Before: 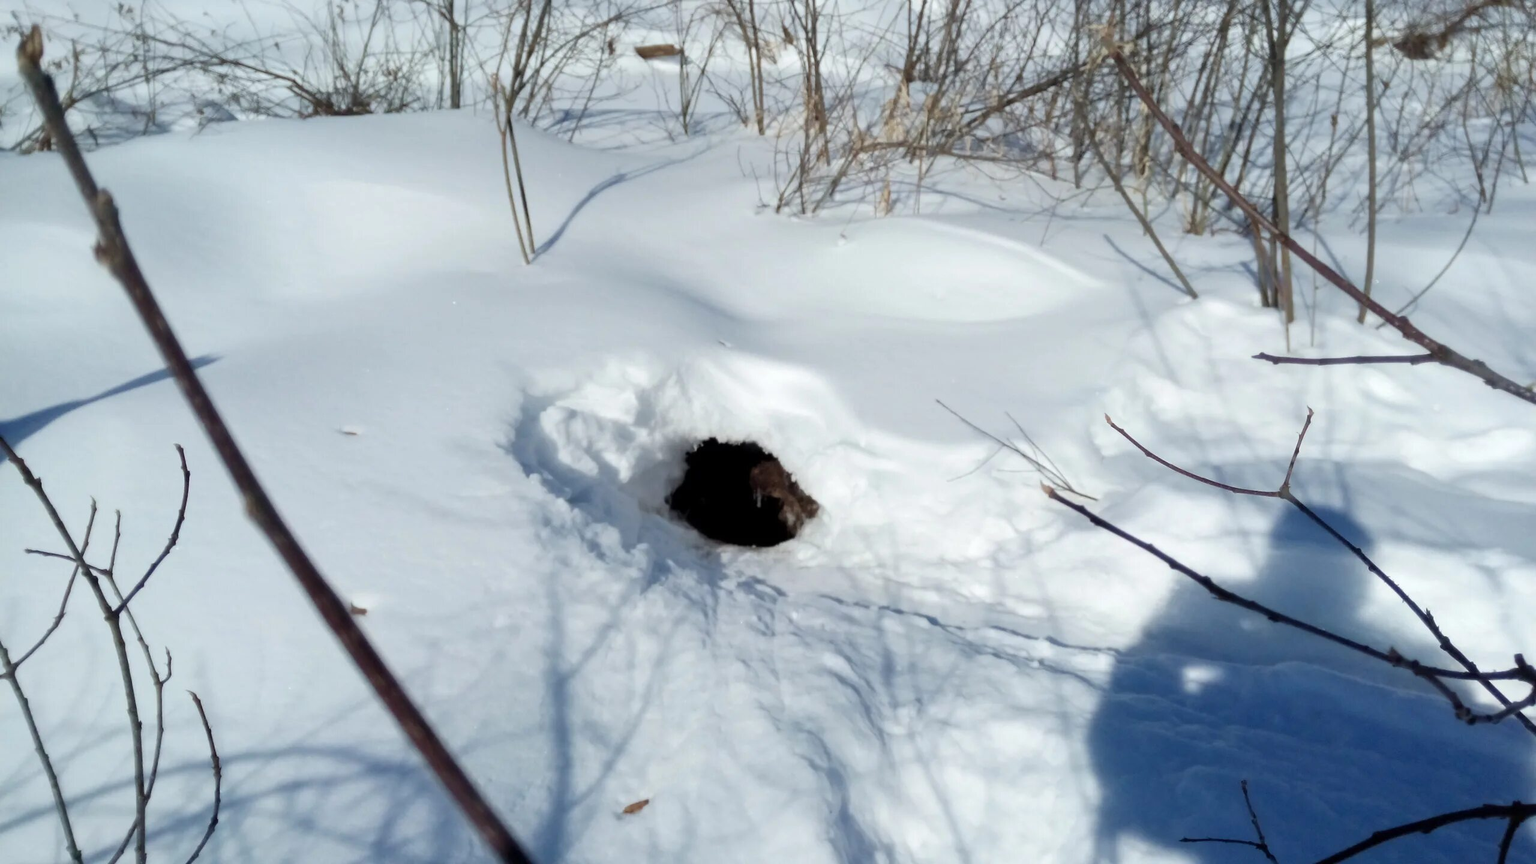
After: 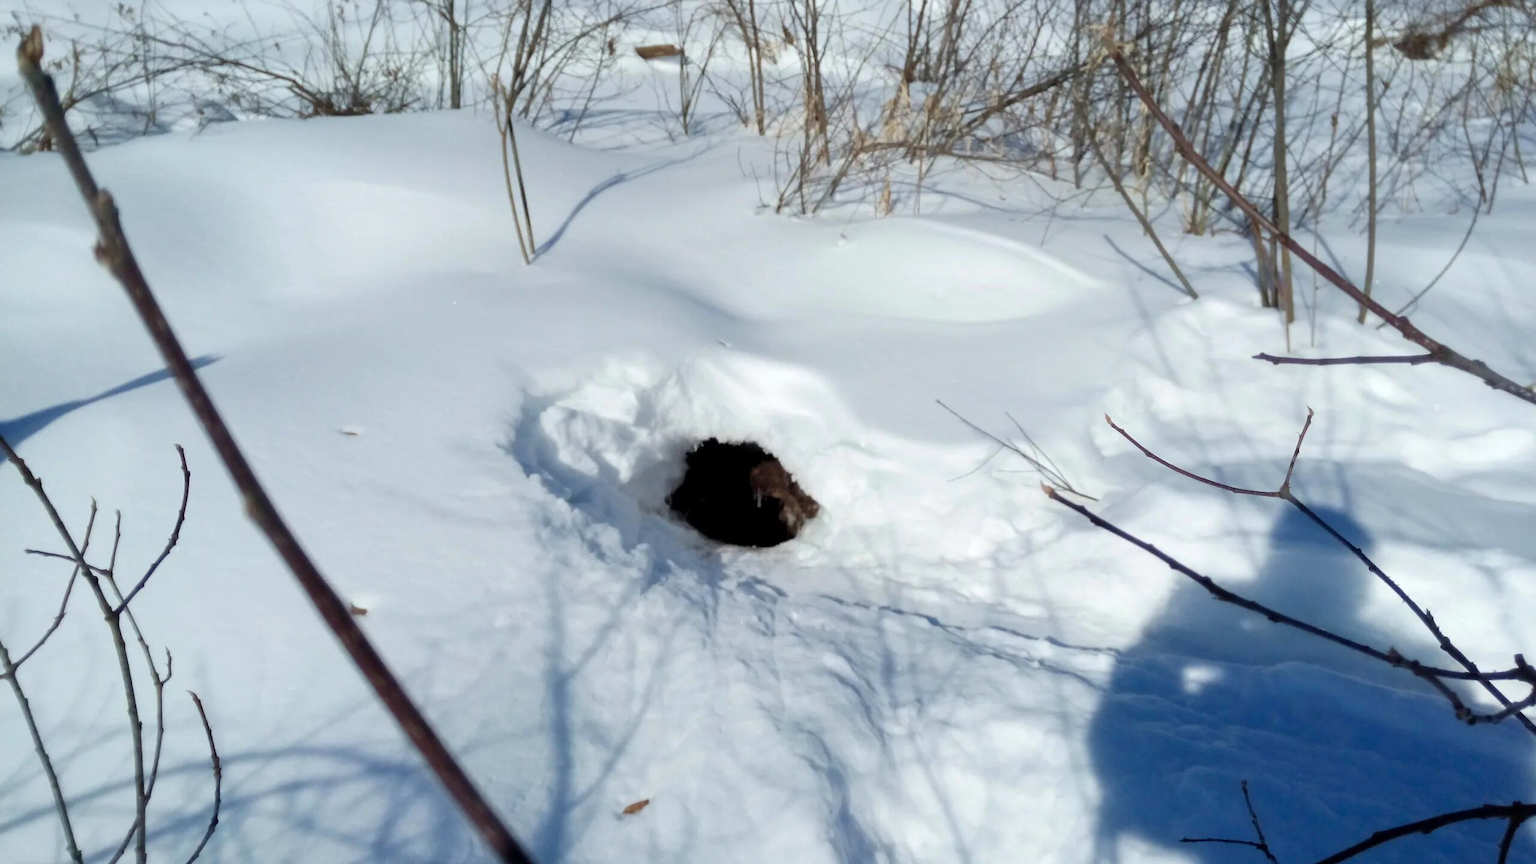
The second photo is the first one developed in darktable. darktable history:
contrast brightness saturation: saturation 0.124
